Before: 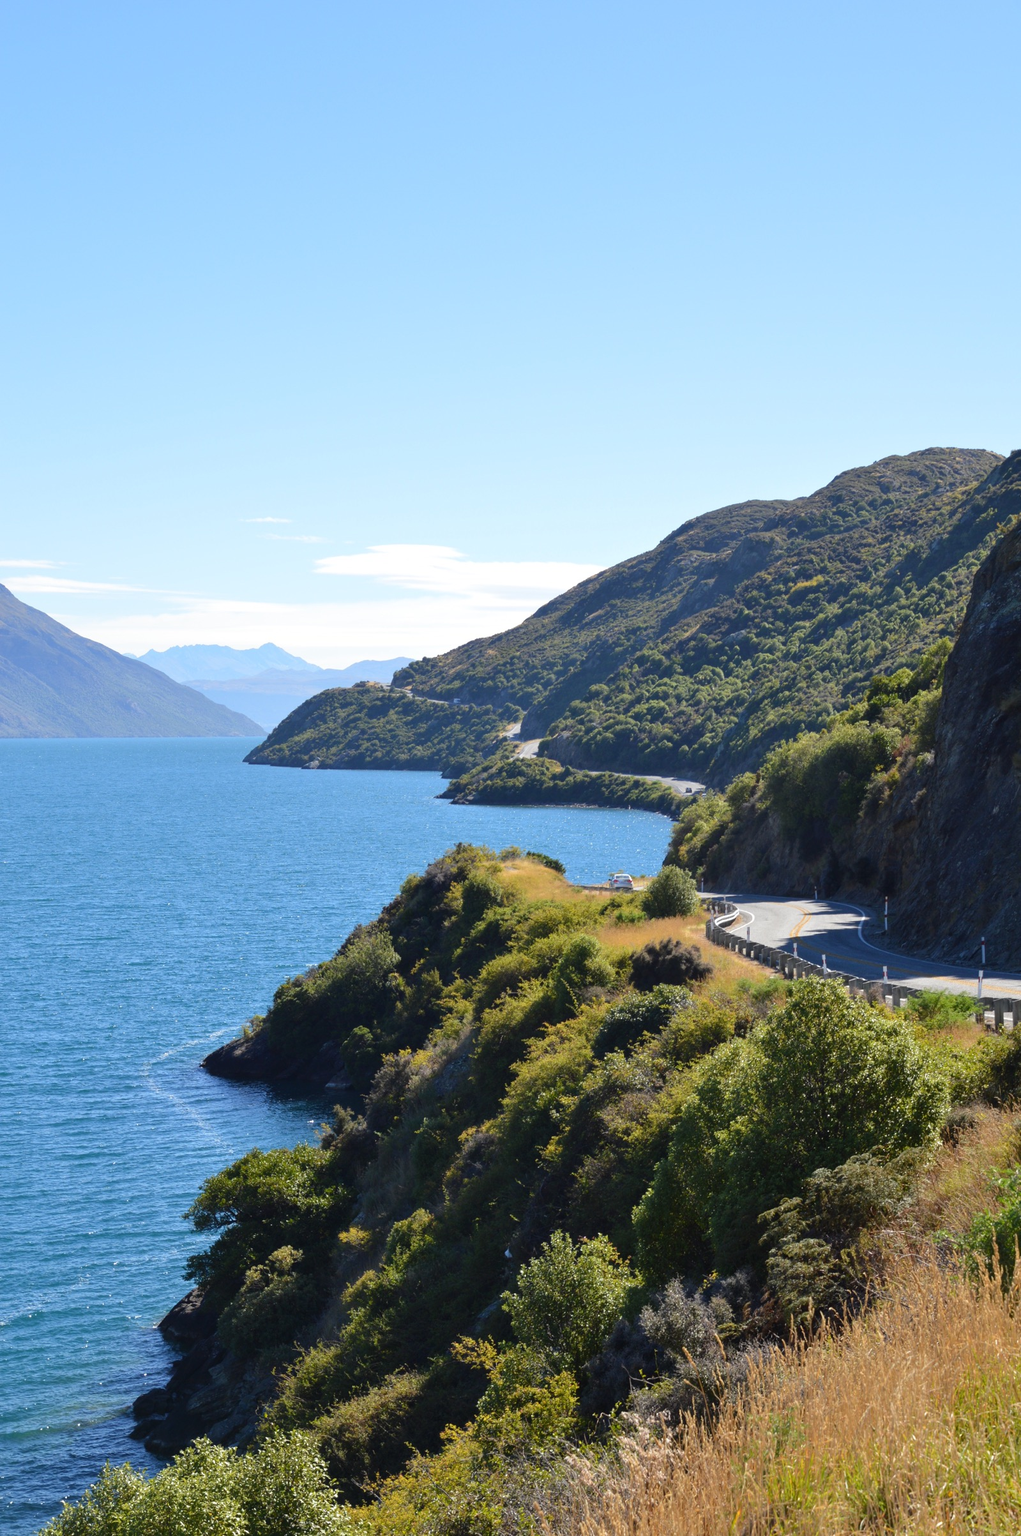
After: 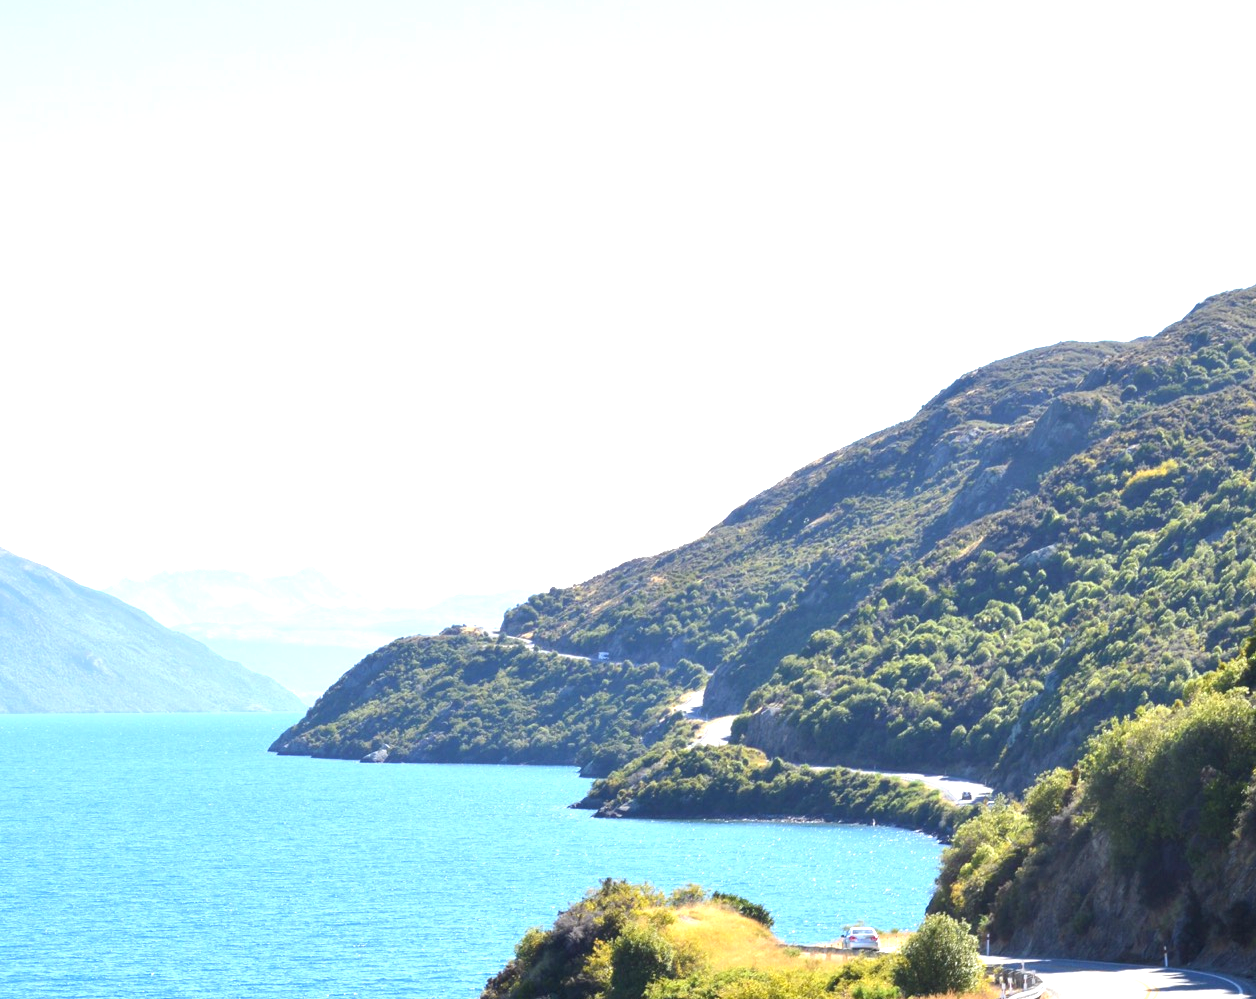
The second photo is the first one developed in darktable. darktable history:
crop: left 7.036%, top 18.398%, right 14.379%, bottom 40.043%
exposure: exposure 1.16 EV, compensate exposure bias true, compensate highlight preservation false
